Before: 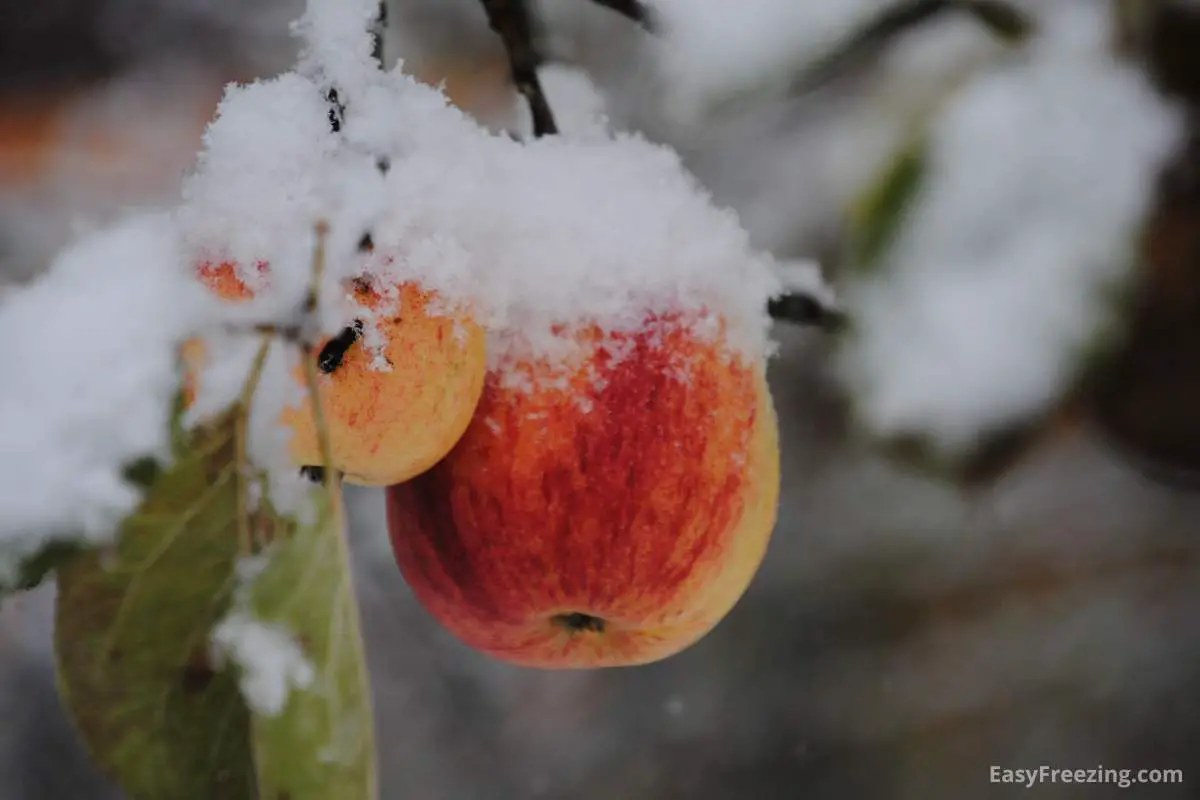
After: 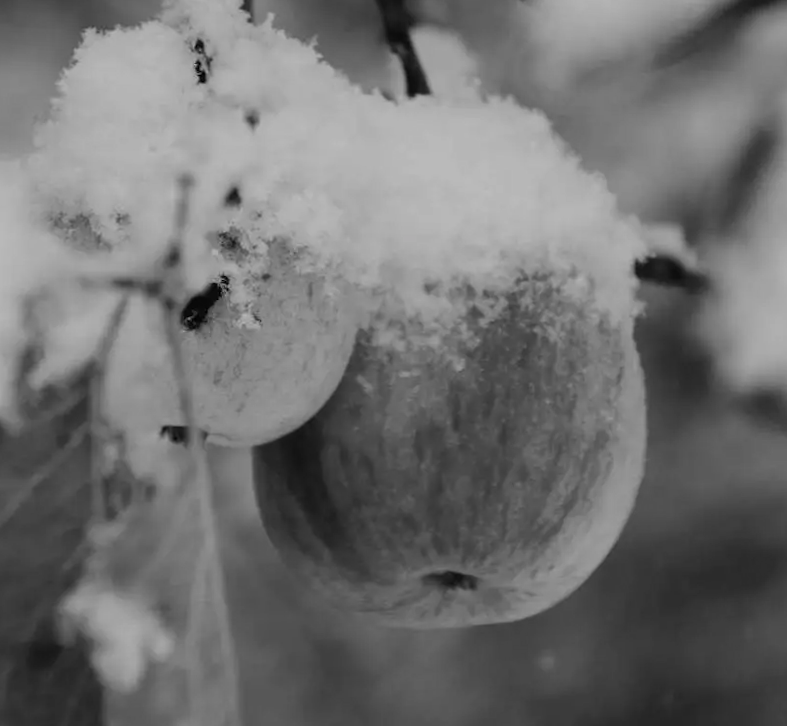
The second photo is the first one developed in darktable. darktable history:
color zones: curves: ch1 [(0, -0.014) (0.143, -0.013) (0.286, -0.013) (0.429, -0.016) (0.571, -0.019) (0.714, -0.015) (0.857, 0.002) (1, -0.014)]
crop and rotate: left 14.436%, right 18.898%
rotate and perspective: rotation -0.013°, lens shift (vertical) -0.027, lens shift (horizontal) 0.178, crop left 0.016, crop right 0.989, crop top 0.082, crop bottom 0.918
